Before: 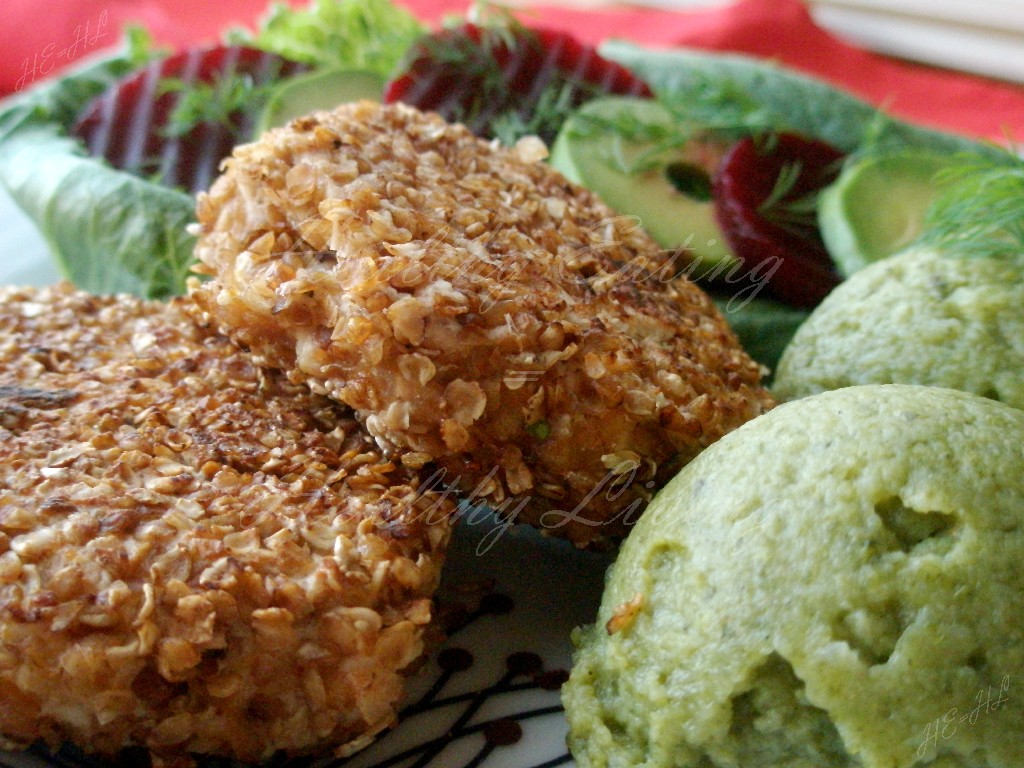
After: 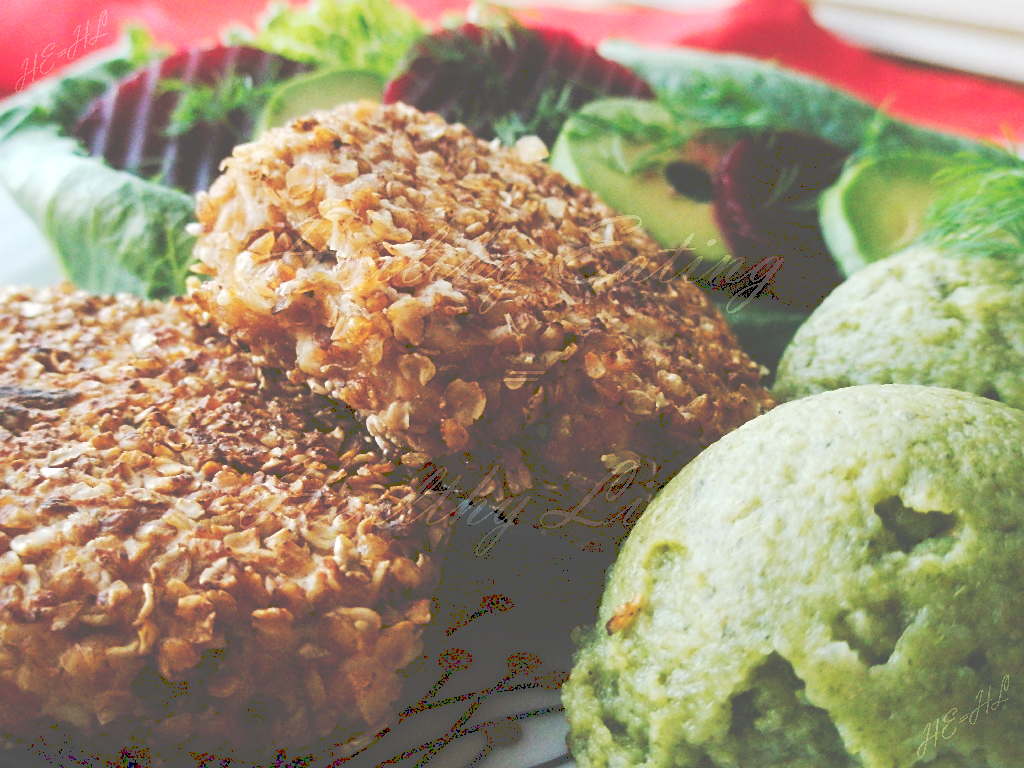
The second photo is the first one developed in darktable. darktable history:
tone curve: curves: ch0 [(0, 0) (0.003, 0.334) (0.011, 0.338) (0.025, 0.338) (0.044, 0.338) (0.069, 0.339) (0.1, 0.342) (0.136, 0.343) (0.177, 0.349) (0.224, 0.36) (0.277, 0.385) (0.335, 0.42) (0.399, 0.465) (0.468, 0.535) (0.543, 0.632) (0.623, 0.73) (0.709, 0.814) (0.801, 0.879) (0.898, 0.935) (1, 1)], preserve colors none
sharpen: radius 1.864, amount 0.398, threshold 1.271
